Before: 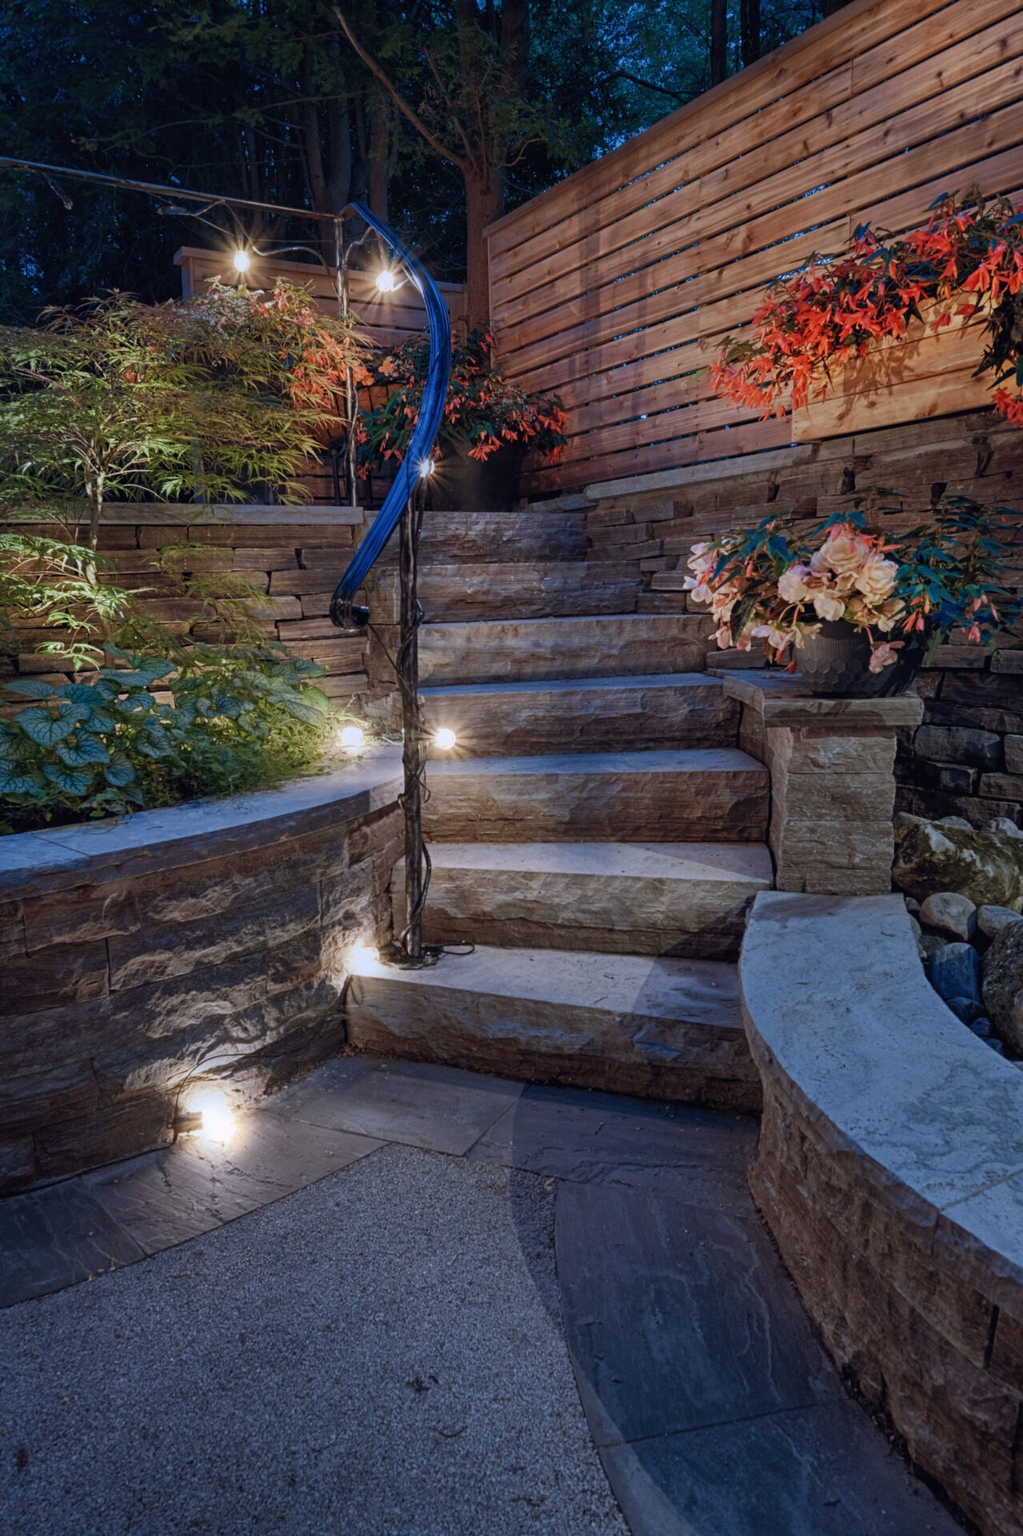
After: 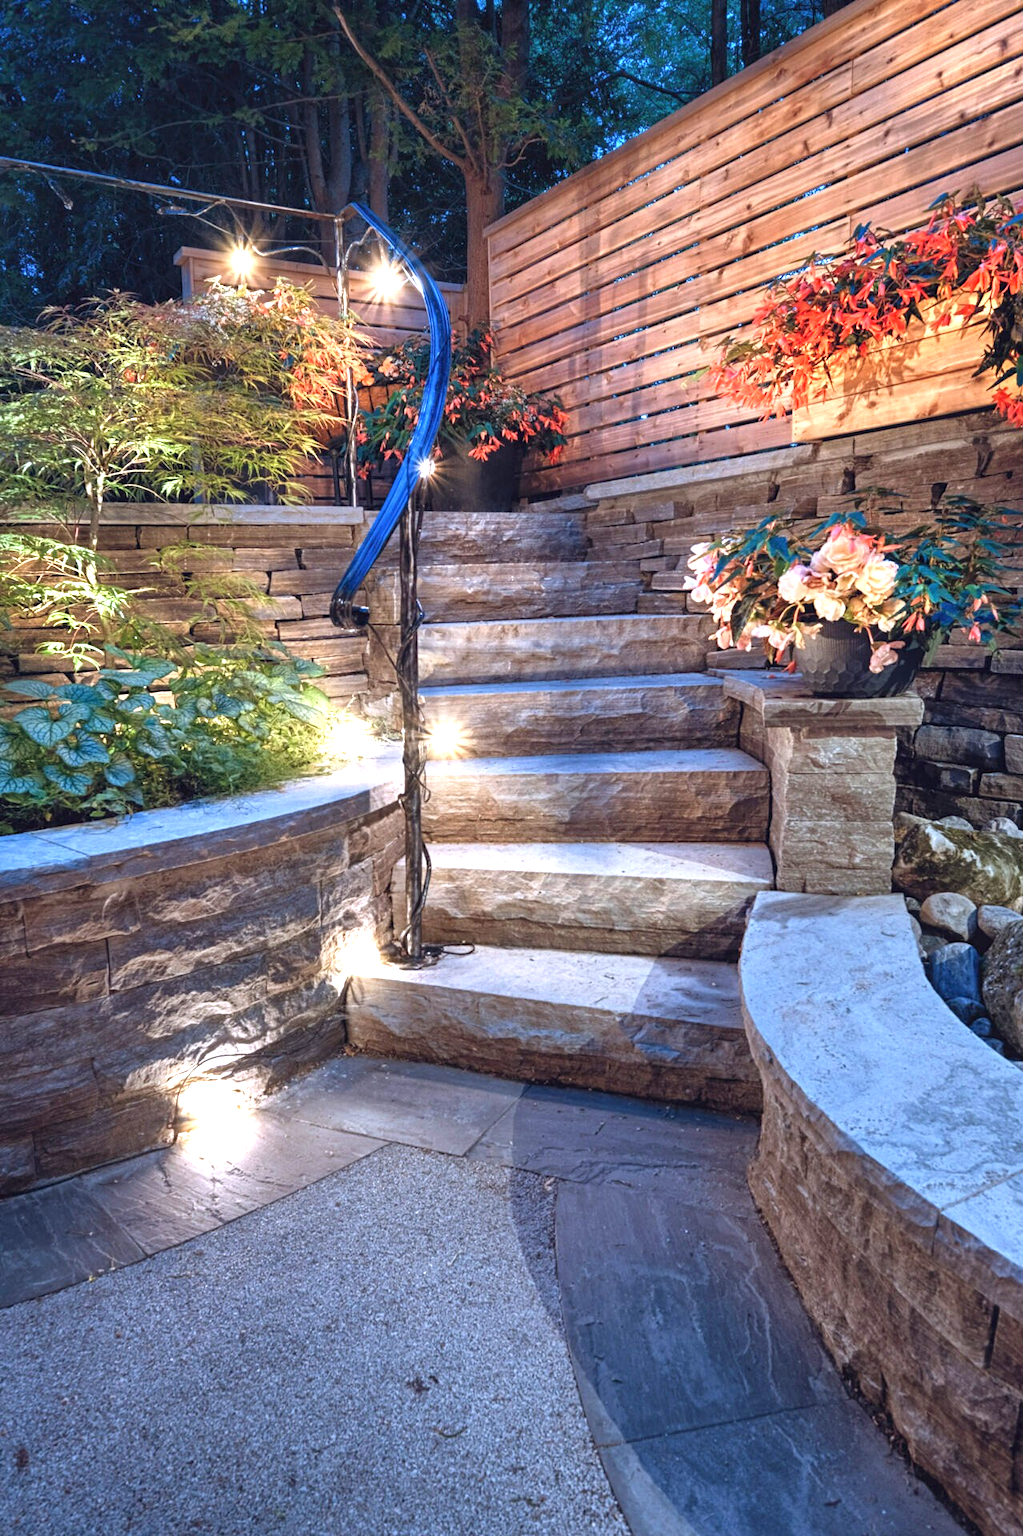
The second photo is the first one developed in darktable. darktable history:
exposure: black level correction 0, exposure 1.743 EV, compensate highlight preservation false
